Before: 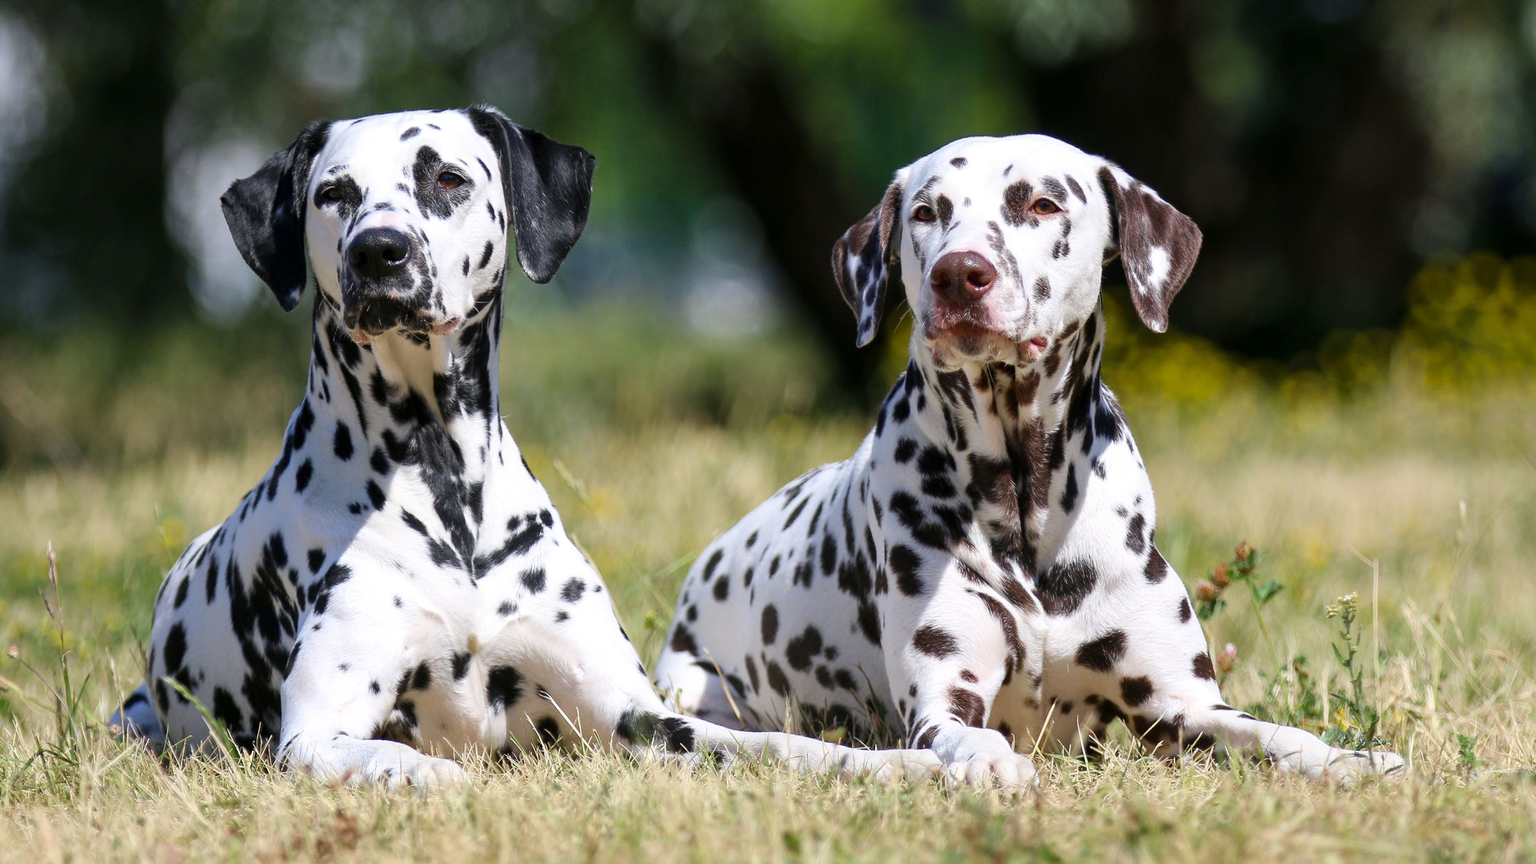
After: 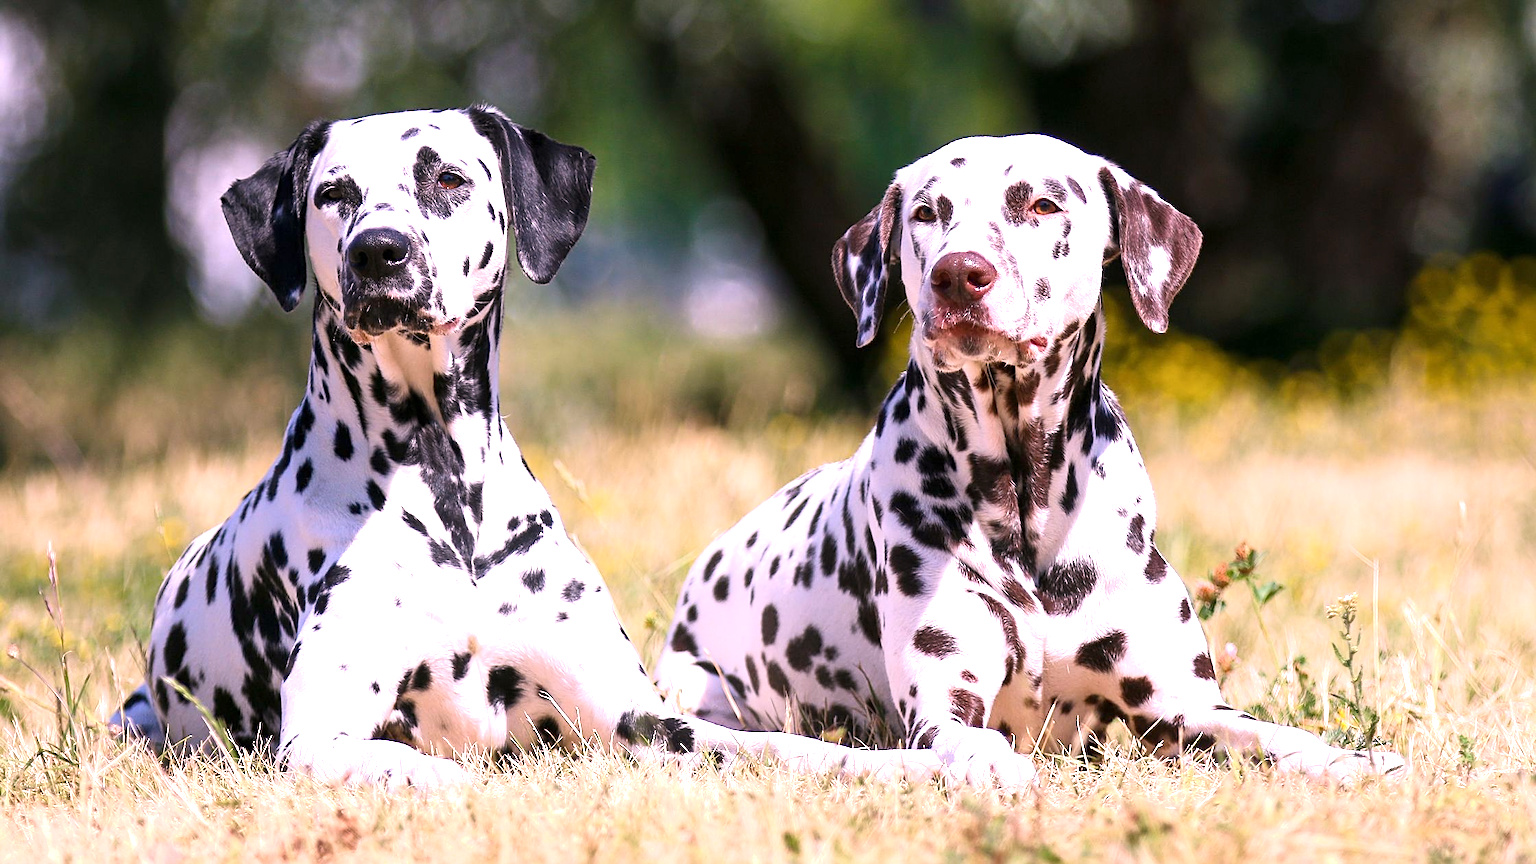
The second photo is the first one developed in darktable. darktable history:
white balance: red 1.188, blue 1.11
sharpen: on, module defaults
shadows and highlights: shadows 0, highlights 40
exposure: exposure 0.574 EV, compensate highlight preservation false
